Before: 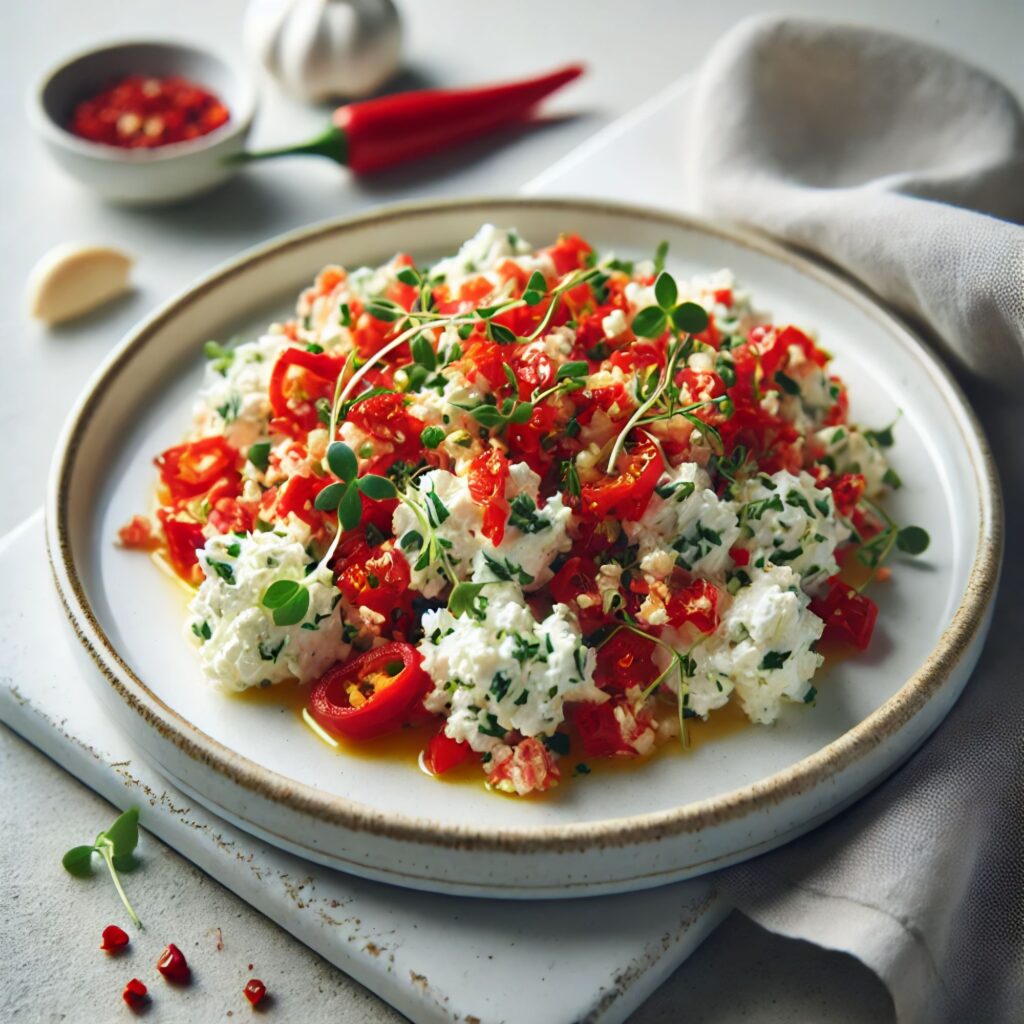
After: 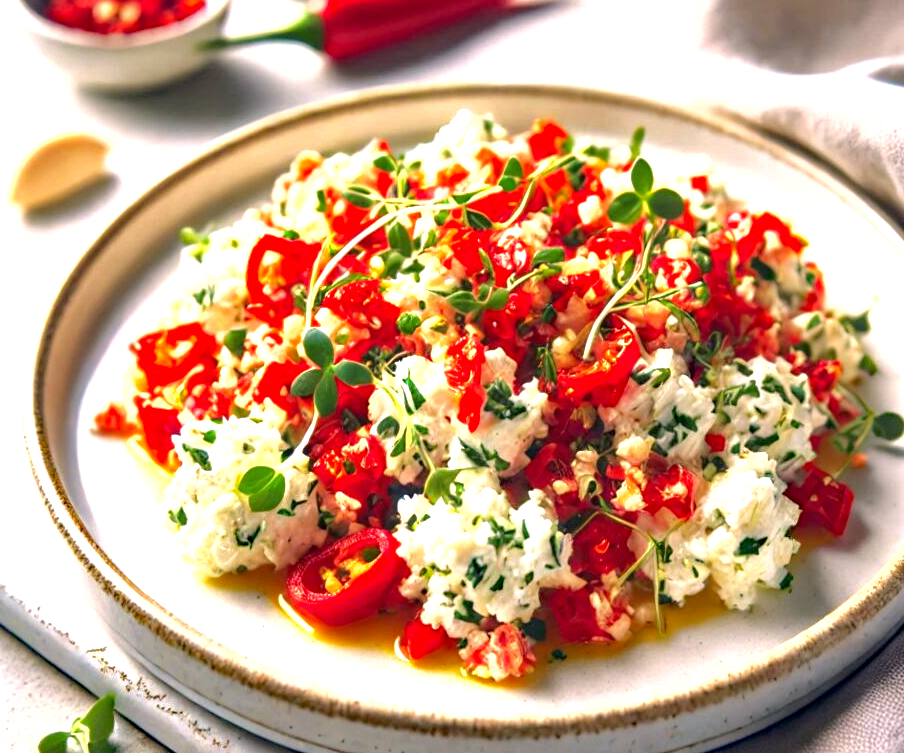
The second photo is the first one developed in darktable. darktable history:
crop and rotate: left 2.392%, top 11.164%, right 9.248%, bottom 15.287%
local contrast: on, module defaults
exposure: black level correction 0, exposure 1.2 EV, compensate exposure bias true, compensate highlight preservation false
haze removal: strength 0.278, distance 0.252, compatibility mode true, adaptive false
color correction: highlights a* 13, highlights b* 5.52
shadows and highlights: shadows -20.15, white point adjustment -1.91, highlights -34.73
